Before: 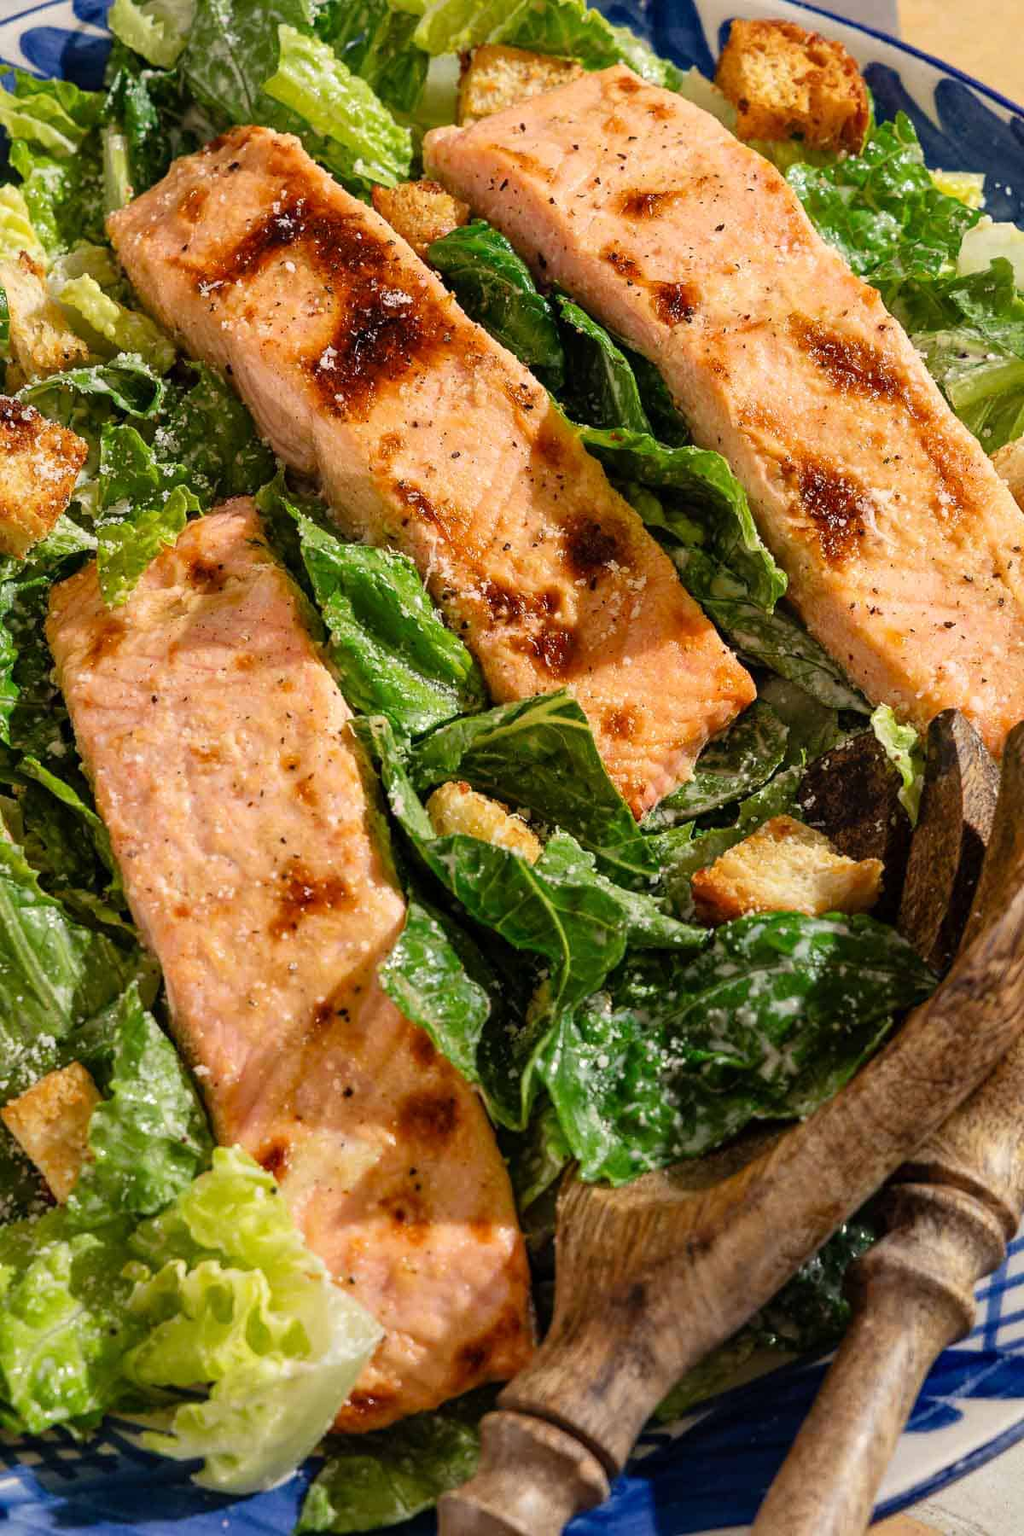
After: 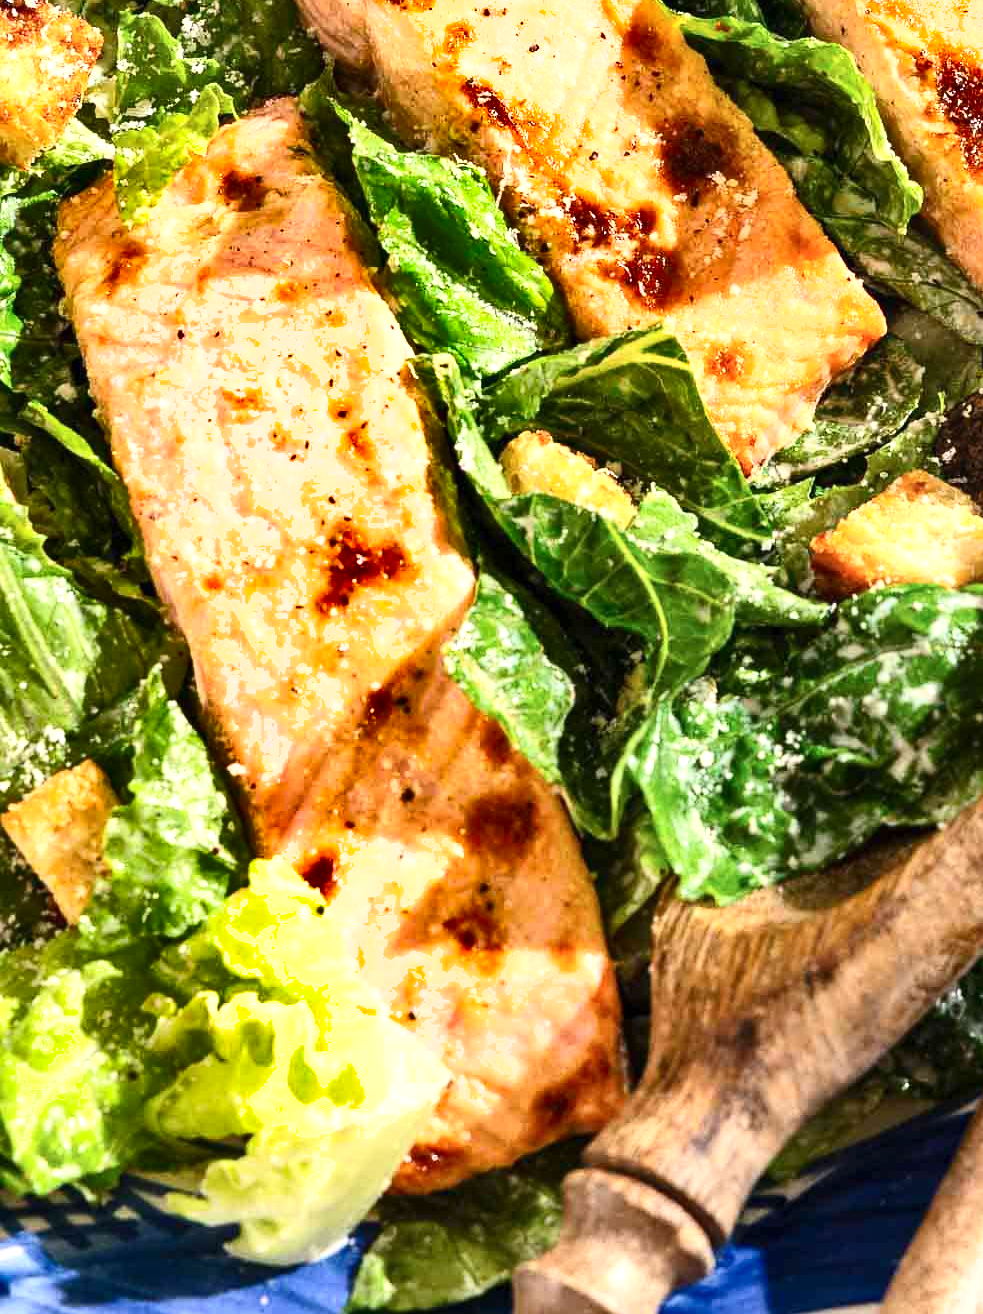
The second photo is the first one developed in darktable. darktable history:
shadows and highlights: radius 107.52, shadows 45.47, highlights -67.72, low approximation 0.01, soften with gaussian
exposure: exposure 1.057 EV, compensate highlight preservation false
crop: top 26.953%, right 18.052%
contrast brightness saturation: contrast 0.241, brightness 0.087
